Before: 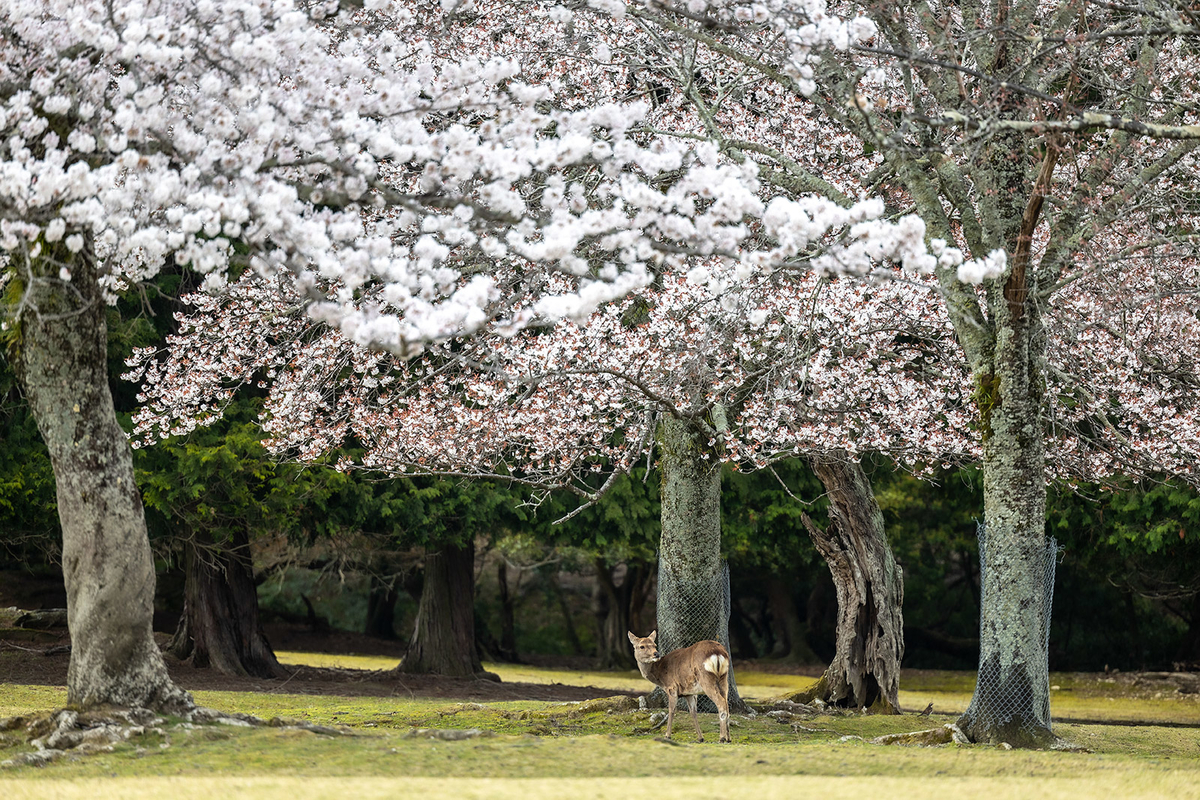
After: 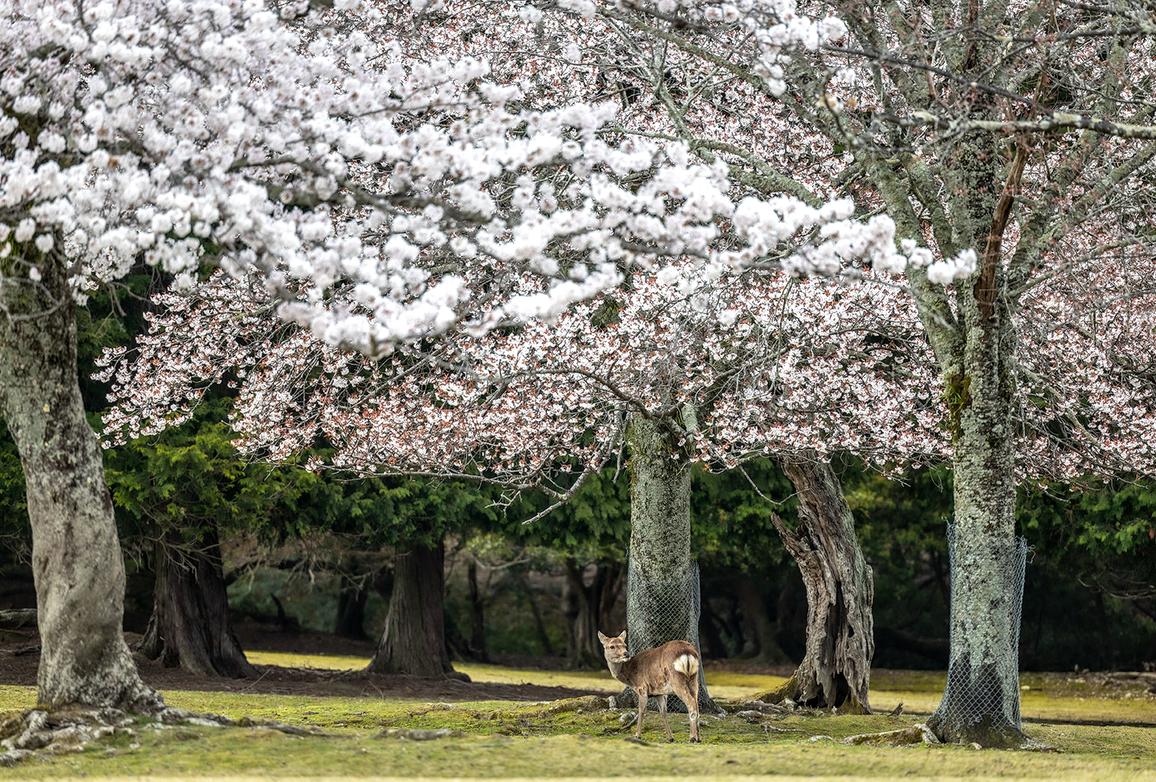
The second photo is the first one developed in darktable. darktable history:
crop and rotate: left 2.536%, right 1.107%, bottom 2.246%
local contrast: on, module defaults
